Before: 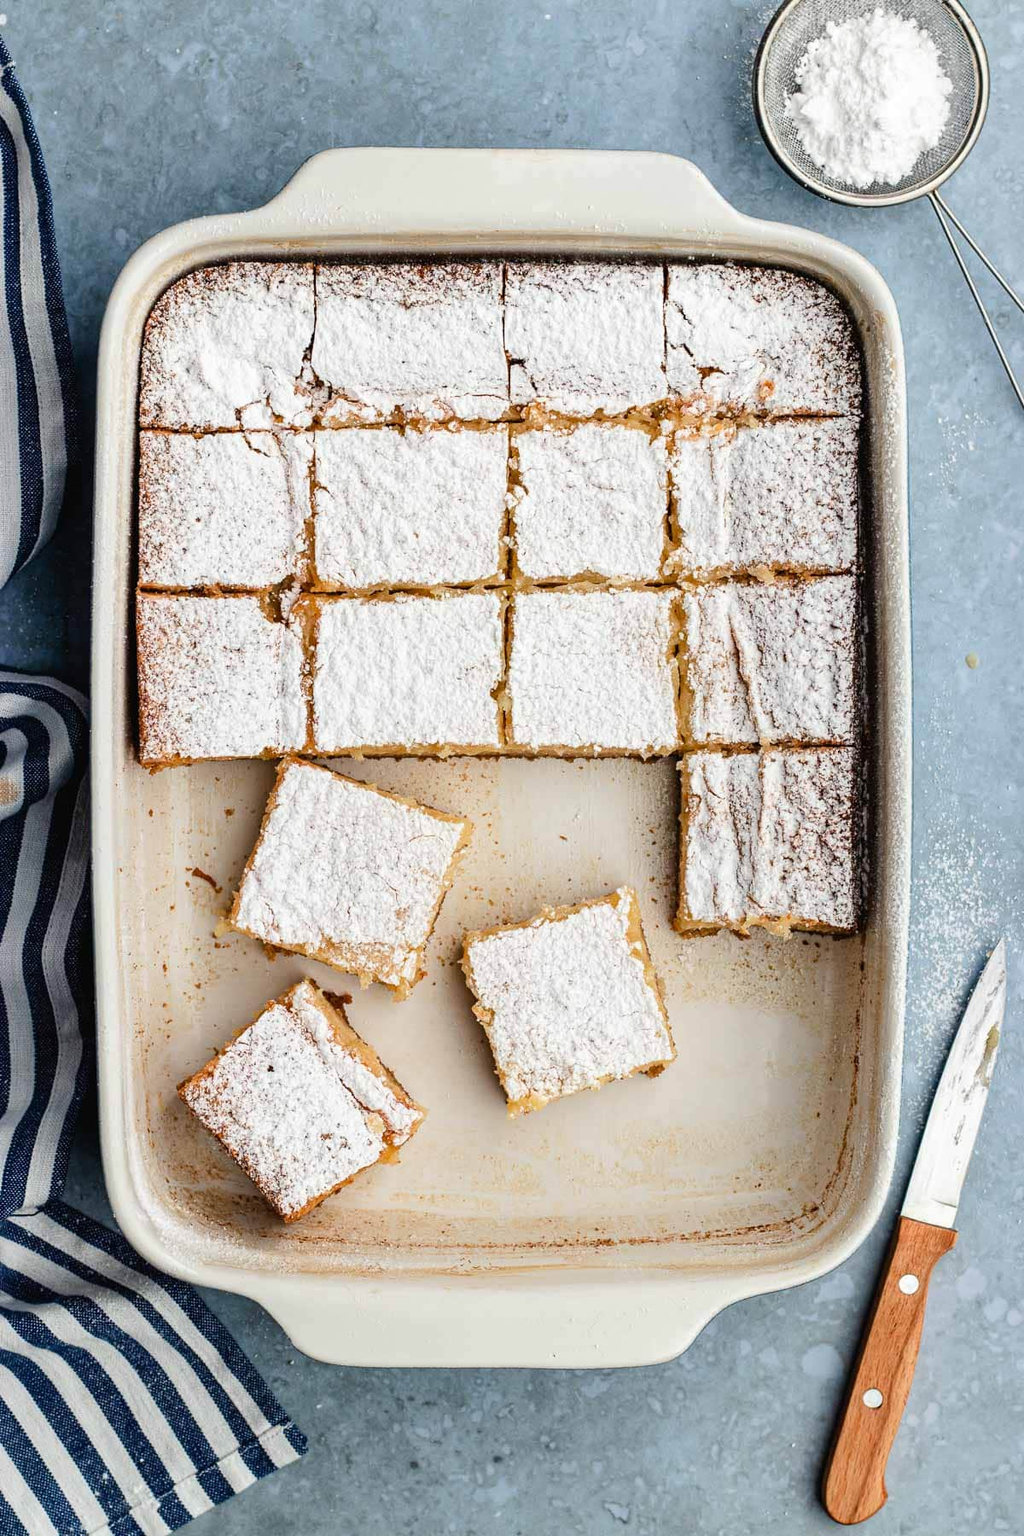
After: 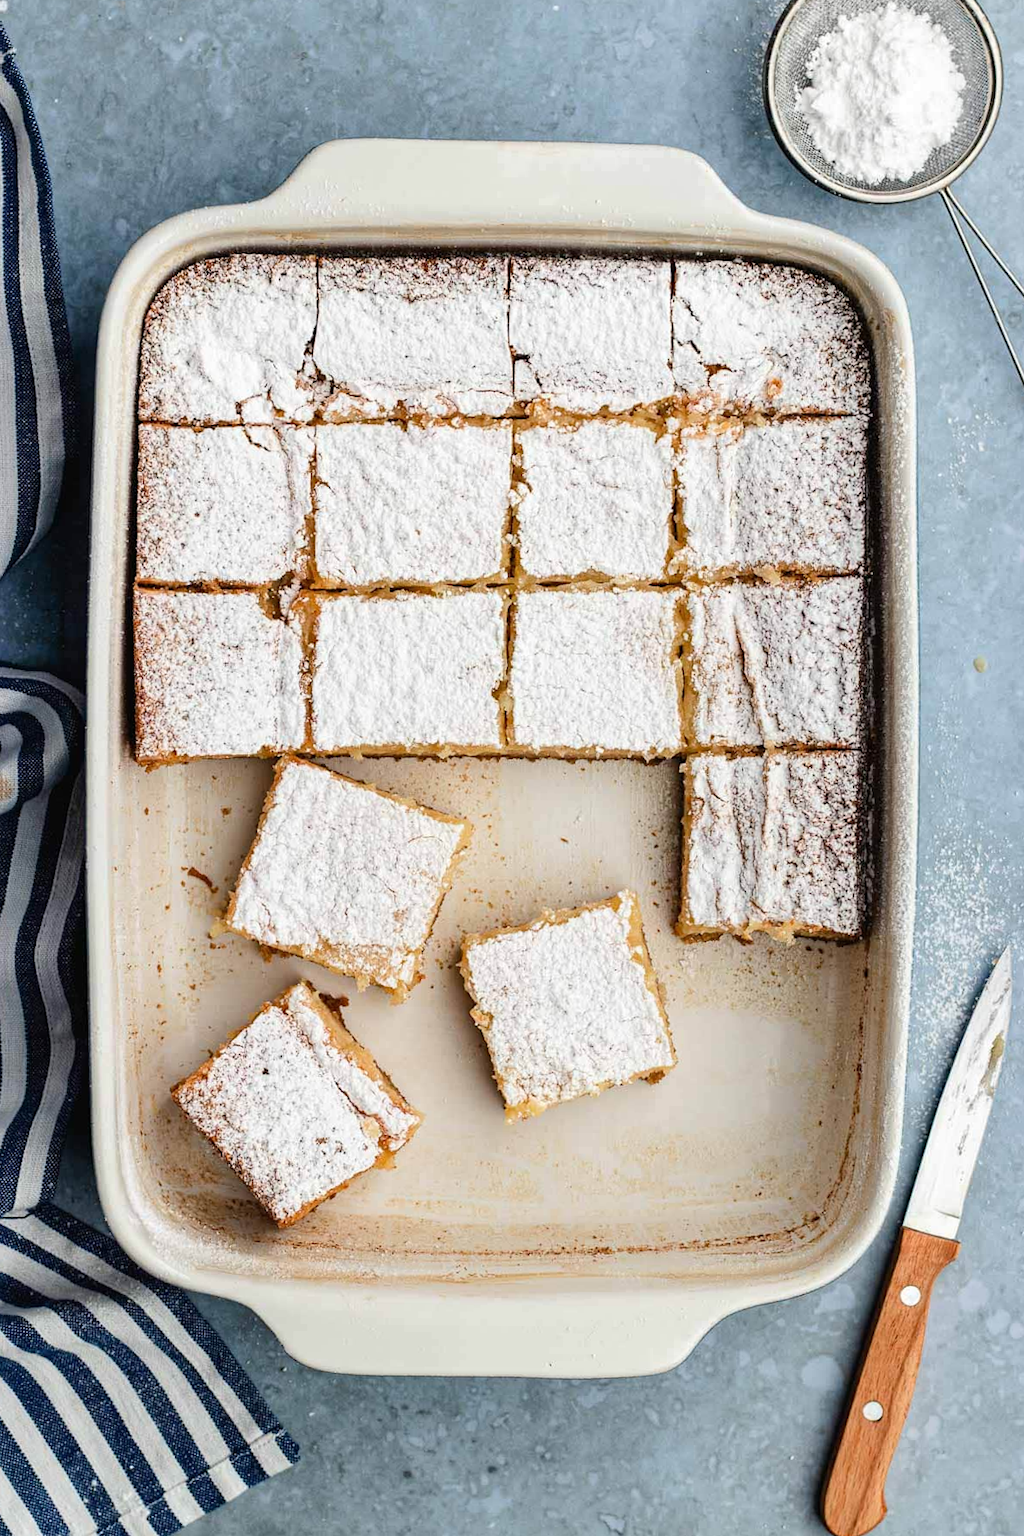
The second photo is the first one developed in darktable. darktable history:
crop and rotate: angle -0.509°
